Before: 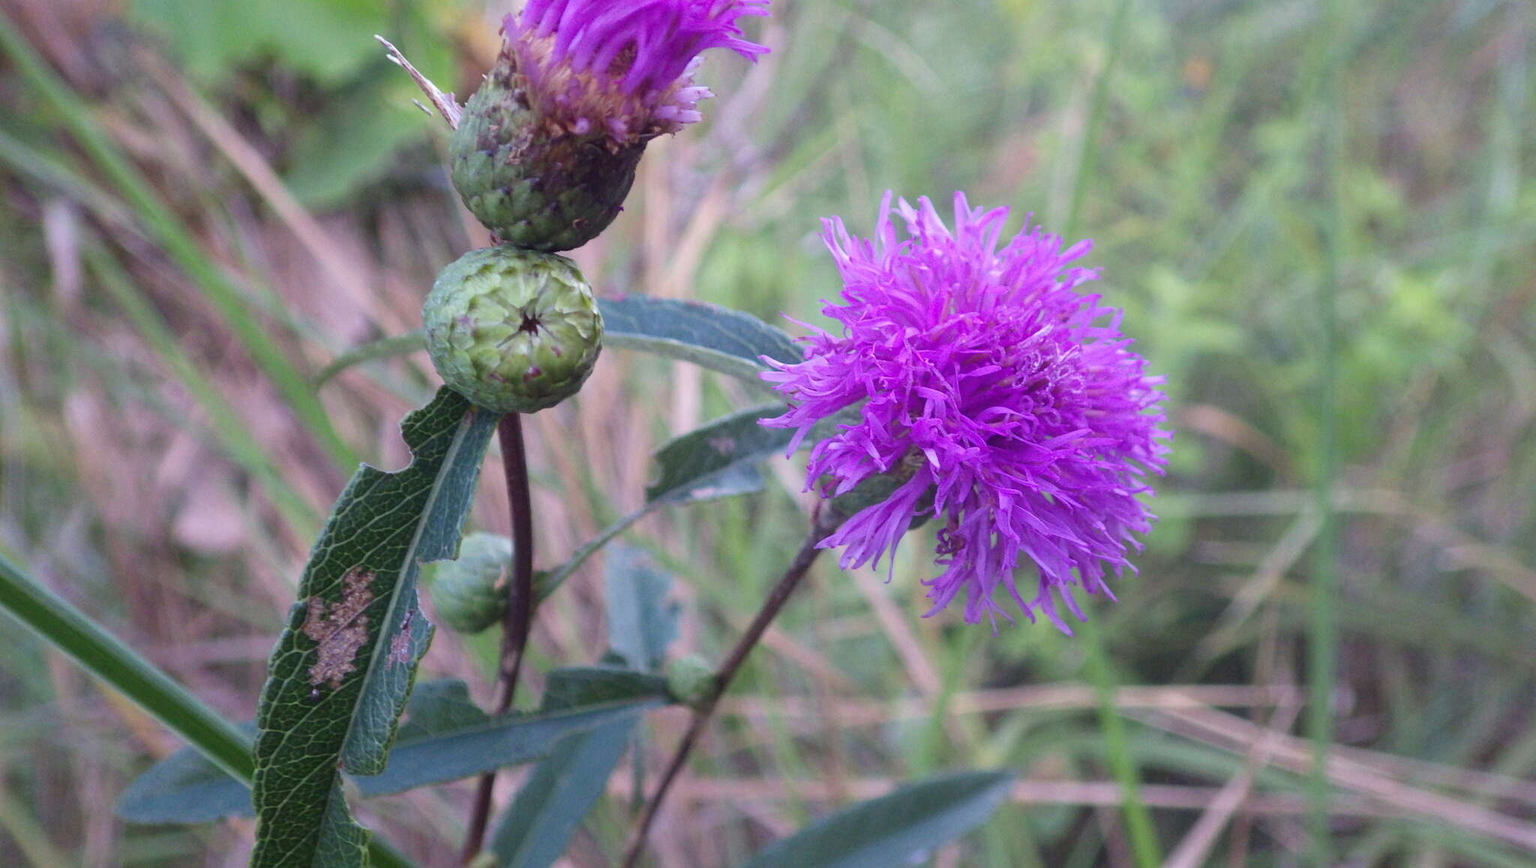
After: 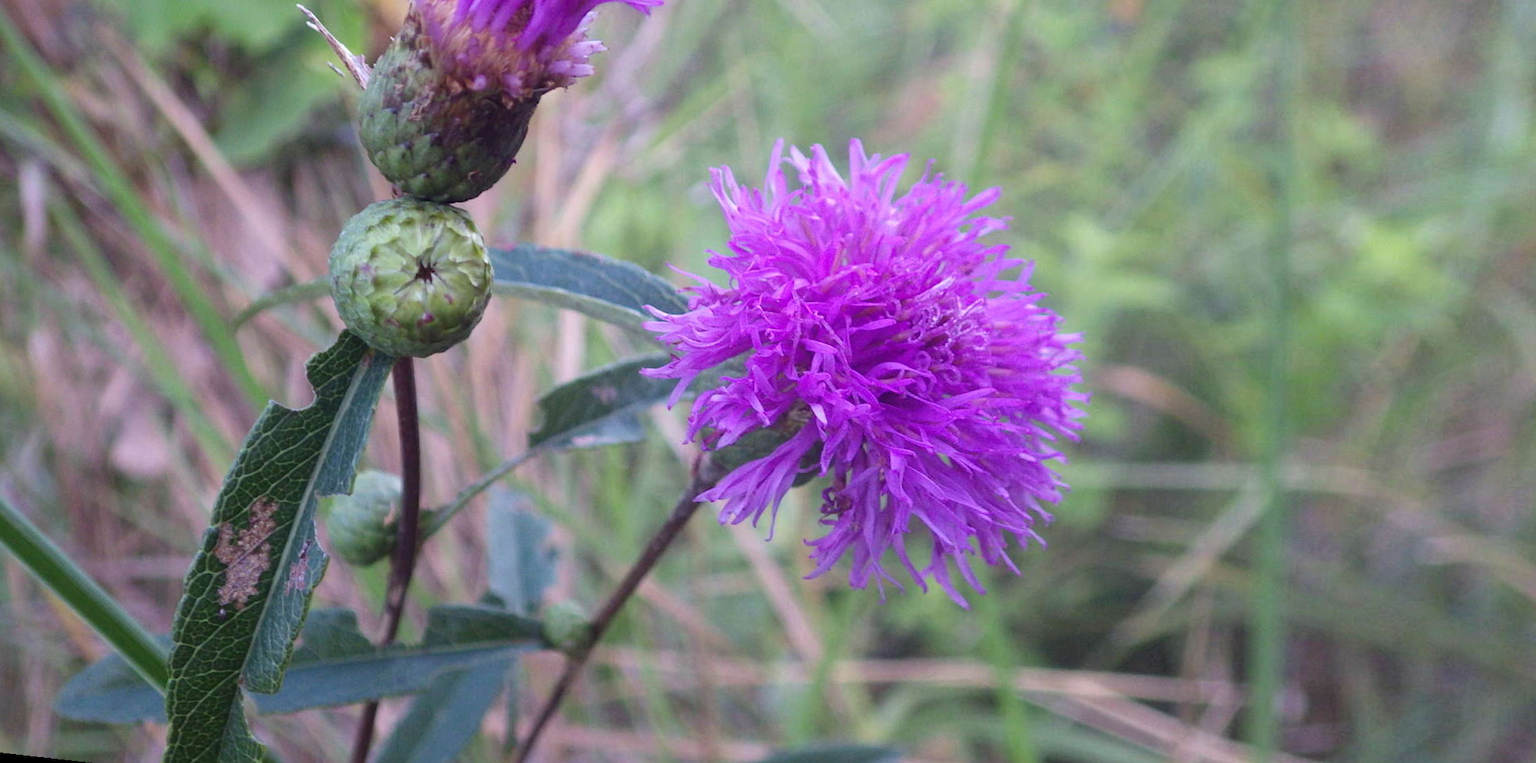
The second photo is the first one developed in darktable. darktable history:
rotate and perspective: rotation 1.69°, lens shift (vertical) -0.023, lens shift (horizontal) -0.291, crop left 0.025, crop right 0.988, crop top 0.092, crop bottom 0.842
tone equalizer: on, module defaults
